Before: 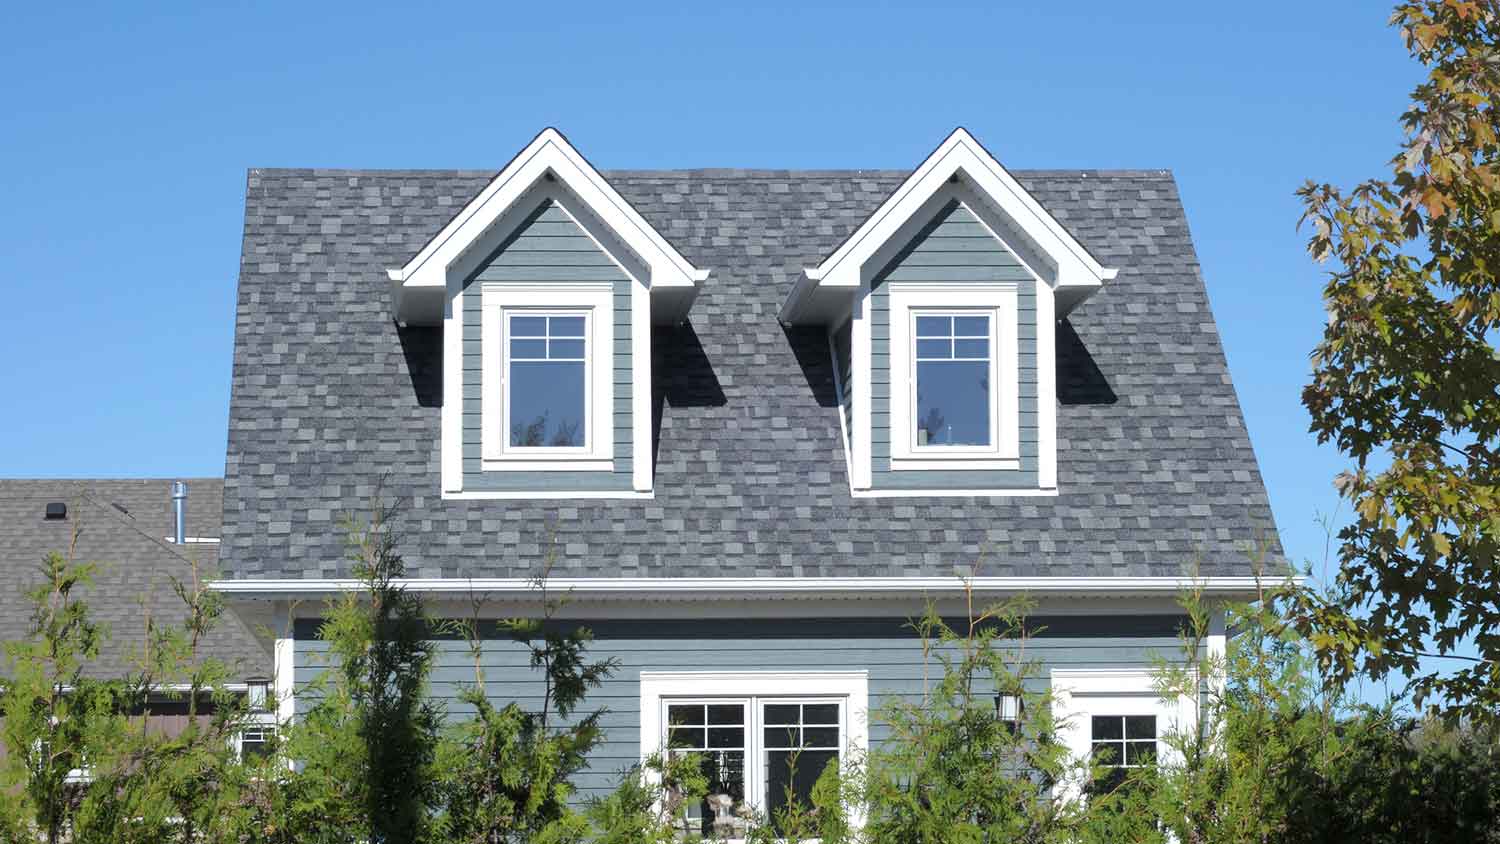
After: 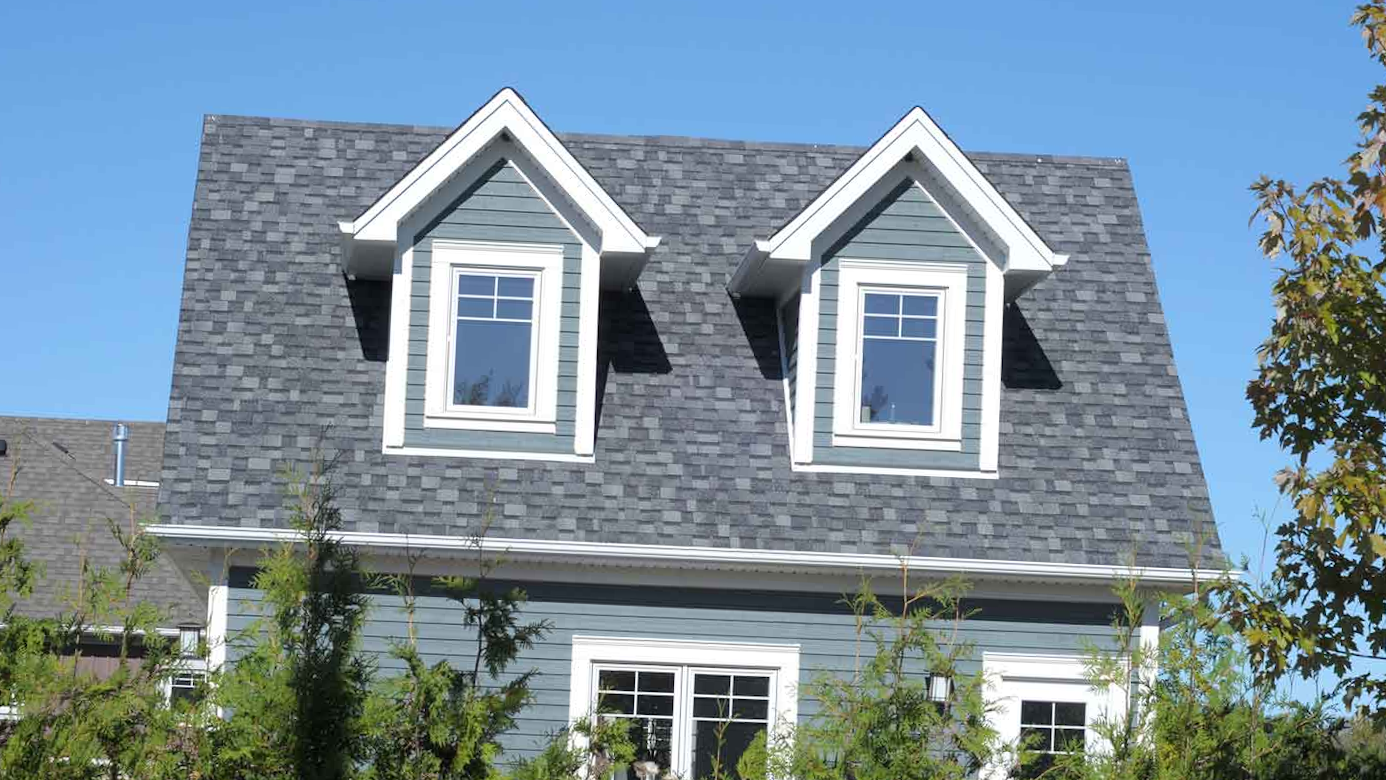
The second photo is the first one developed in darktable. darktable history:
crop and rotate: angle -2.67°
